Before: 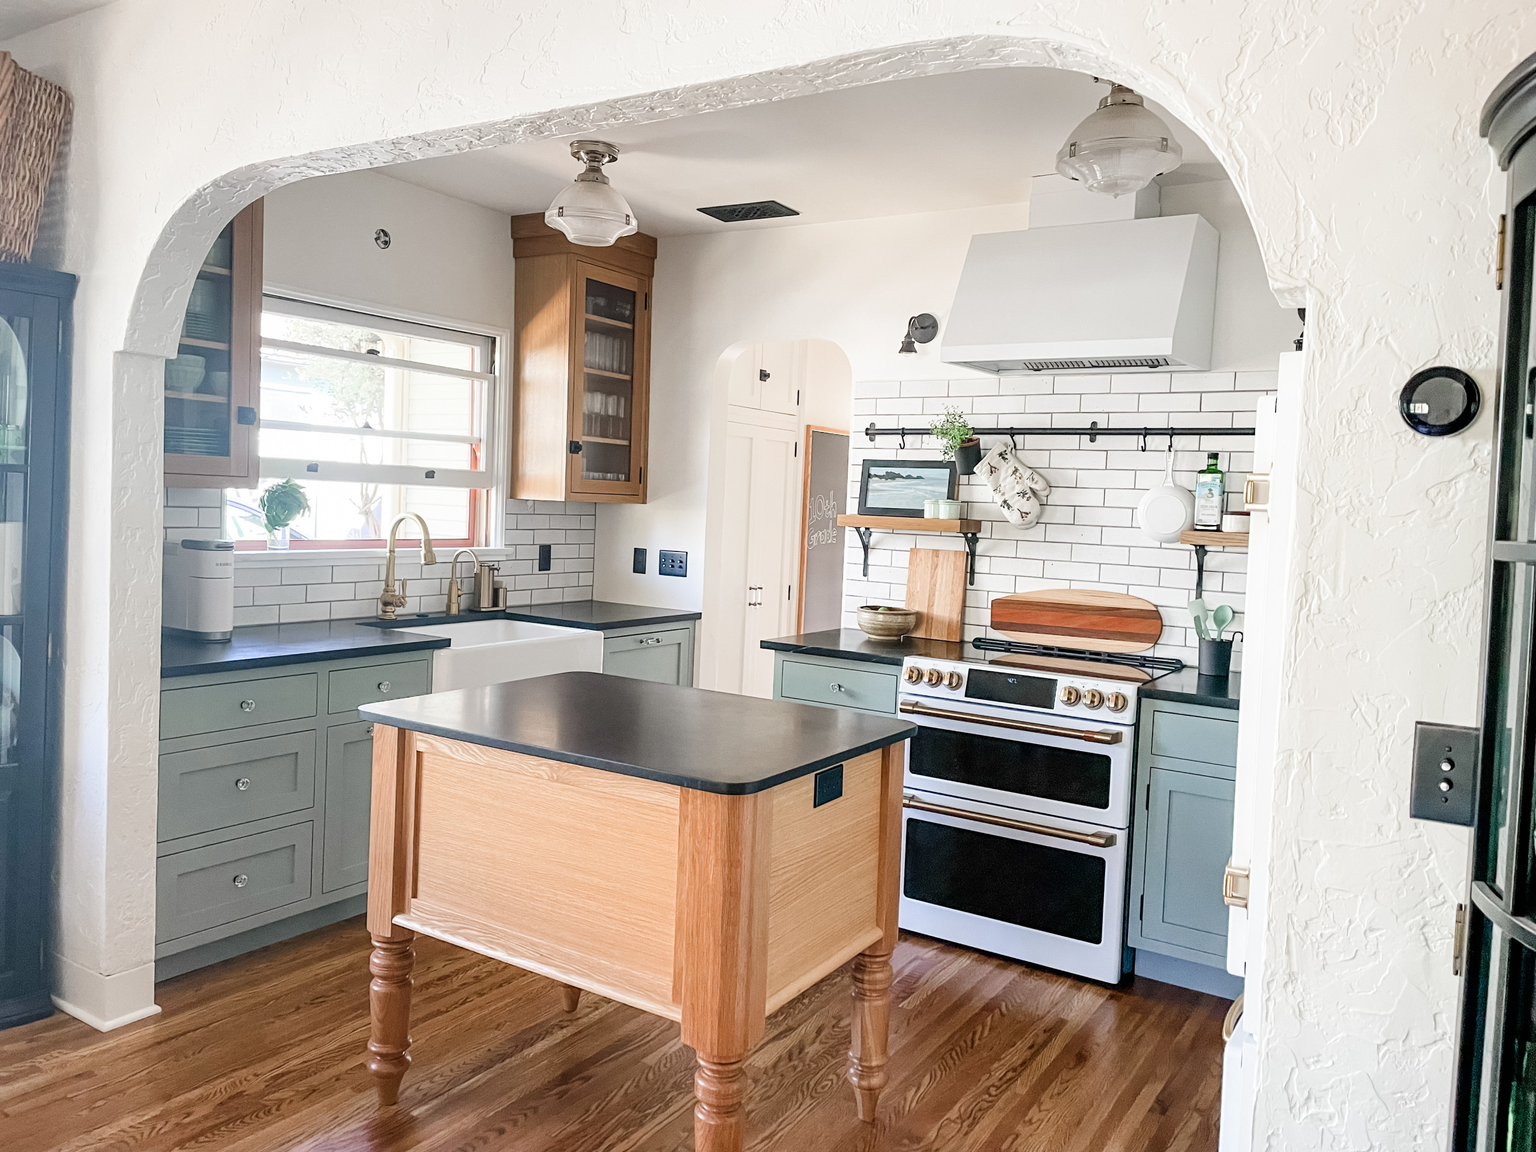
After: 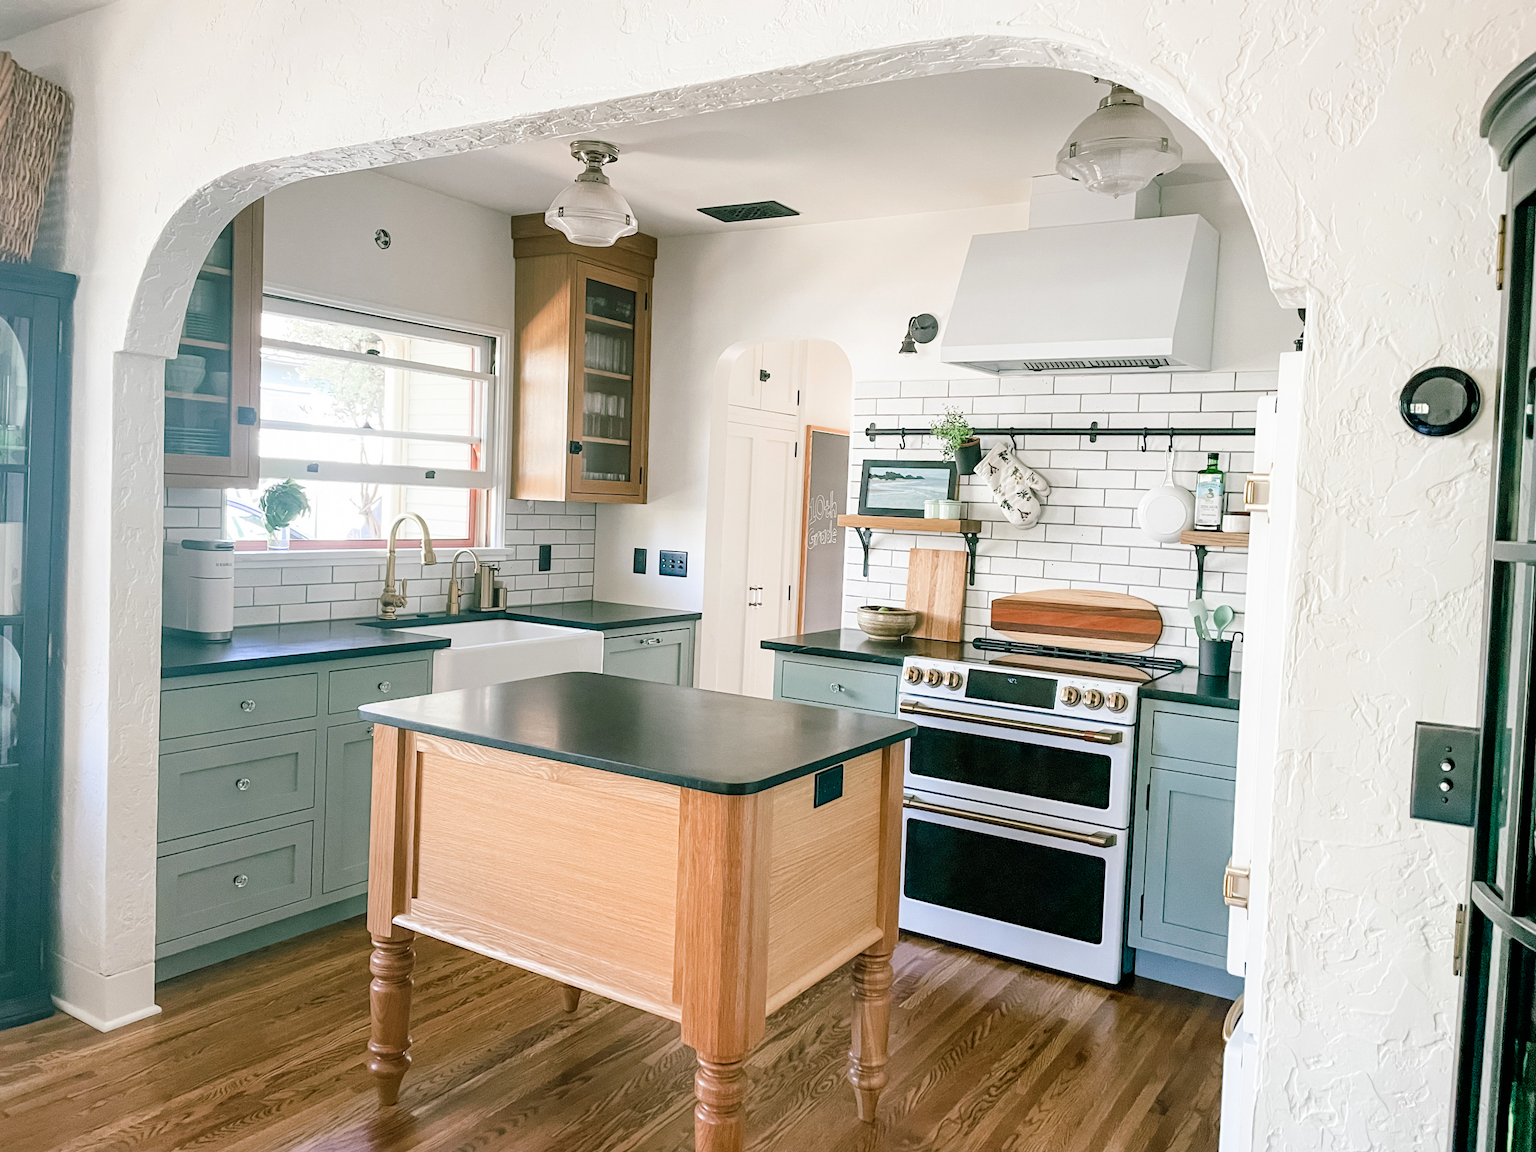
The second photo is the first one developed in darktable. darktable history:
color balance rgb: shadows lift › chroma 11.717%, shadows lift › hue 131.73°, perceptual saturation grading › global saturation 0.301%, global vibrance 14.779%
